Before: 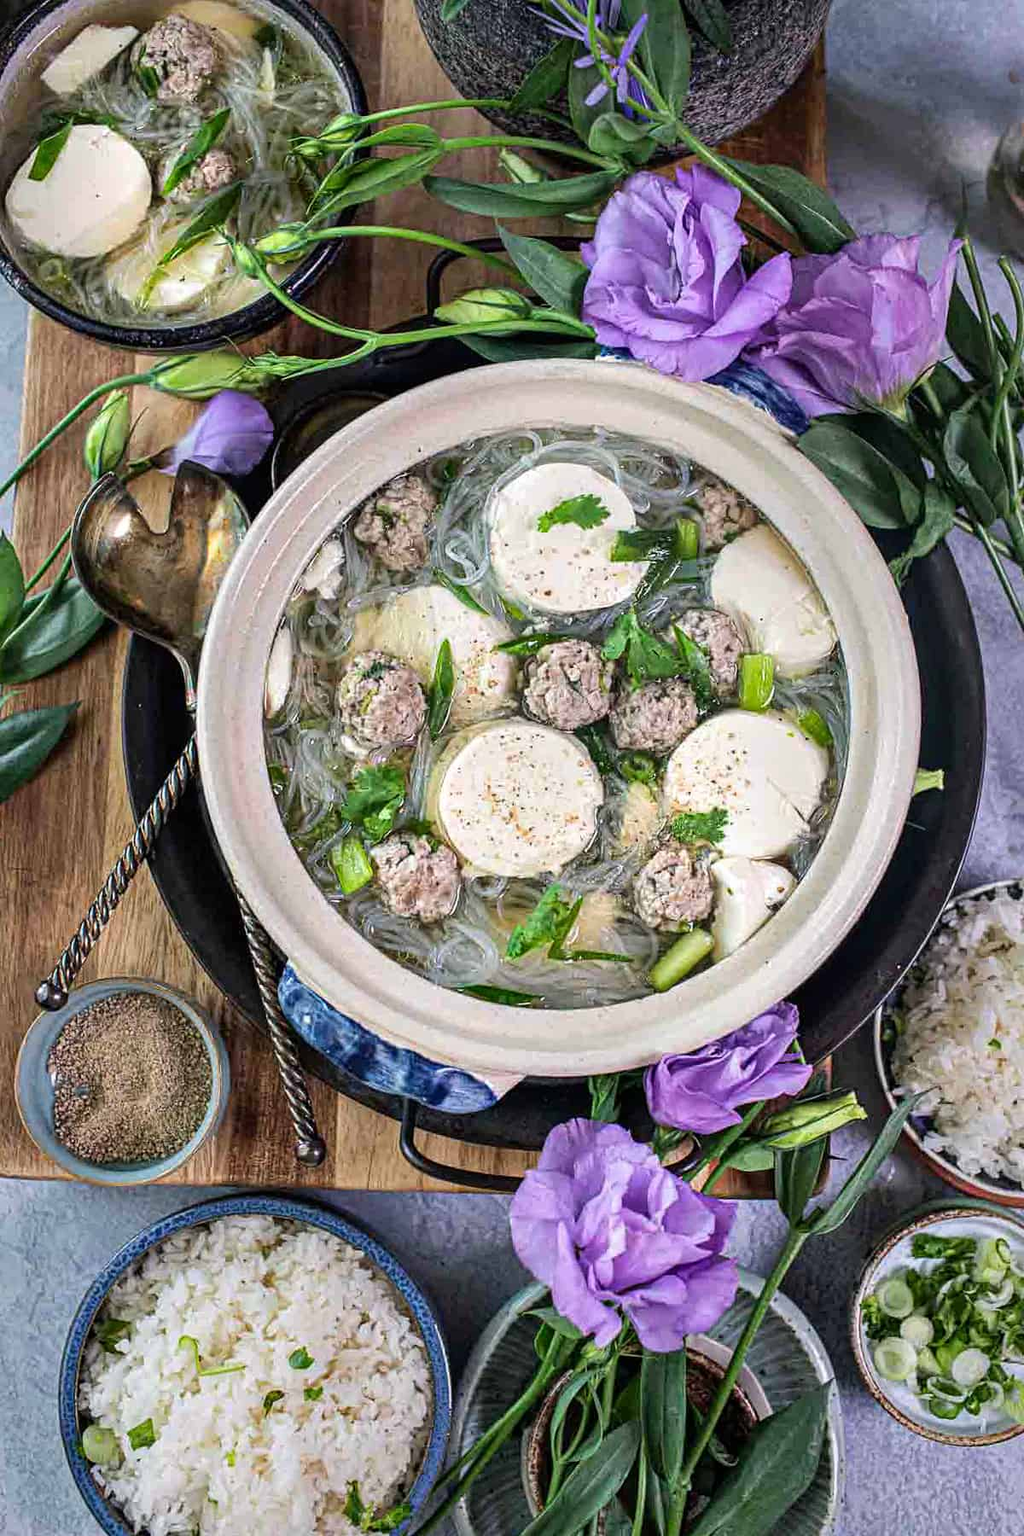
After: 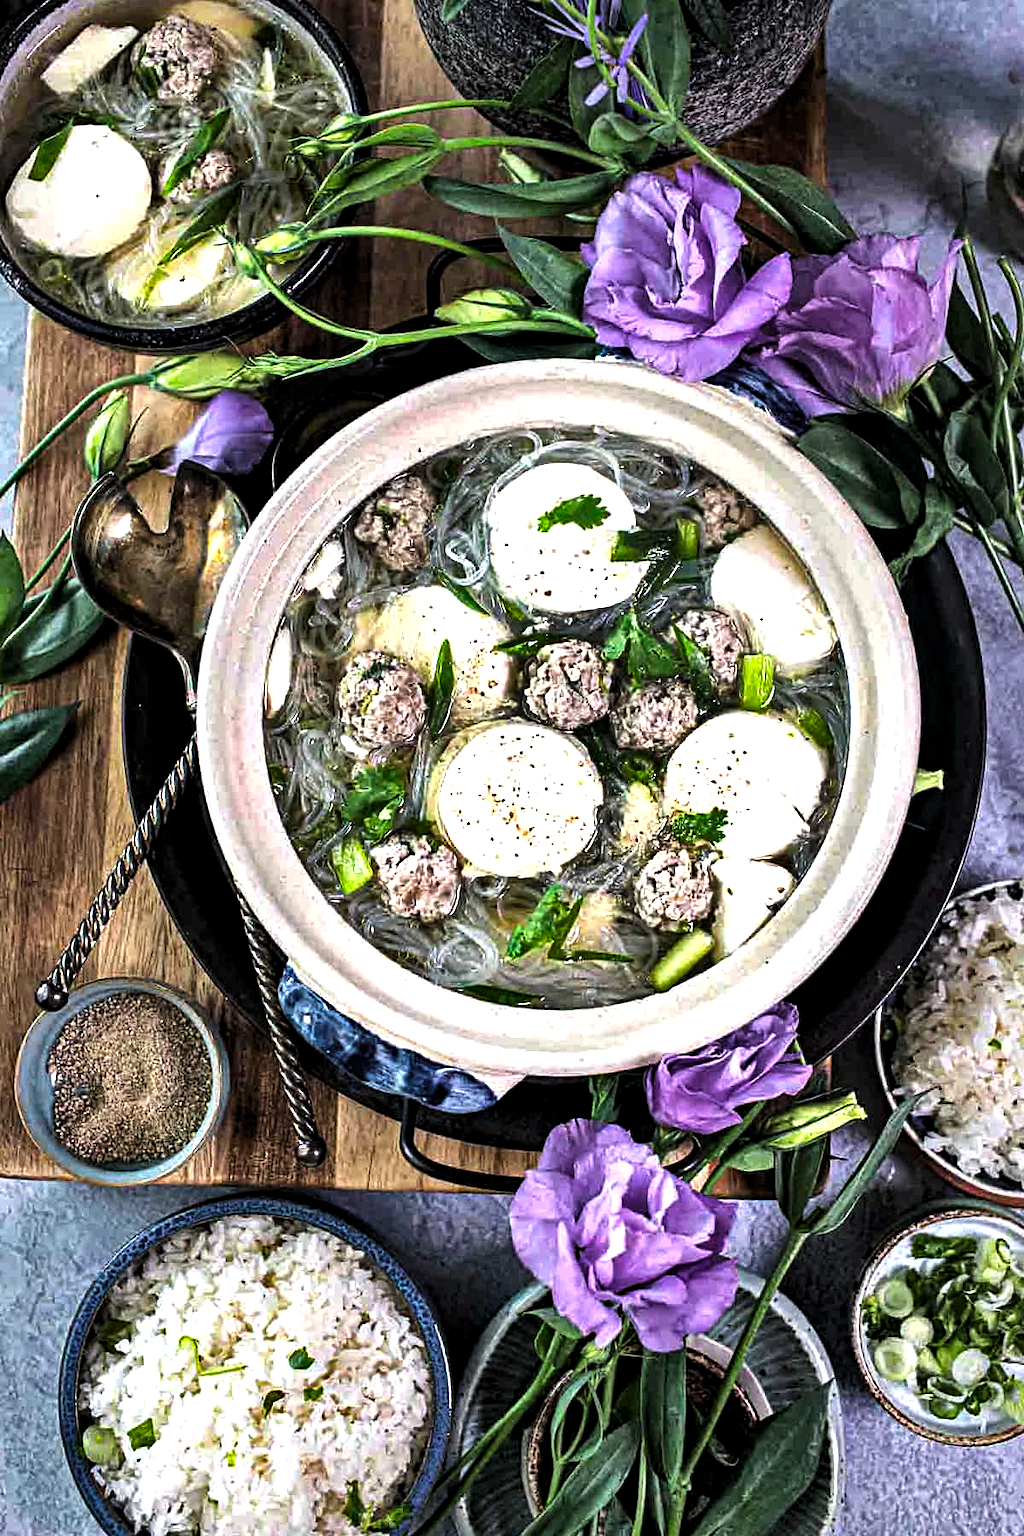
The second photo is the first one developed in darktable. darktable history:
exposure: exposure -0.041 EV, compensate highlight preservation false
haze removal: strength 0.25, distance 0.25, compatibility mode true, adaptive false
shadows and highlights: soften with gaussian
levels: levels [0.044, 0.475, 0.791]
